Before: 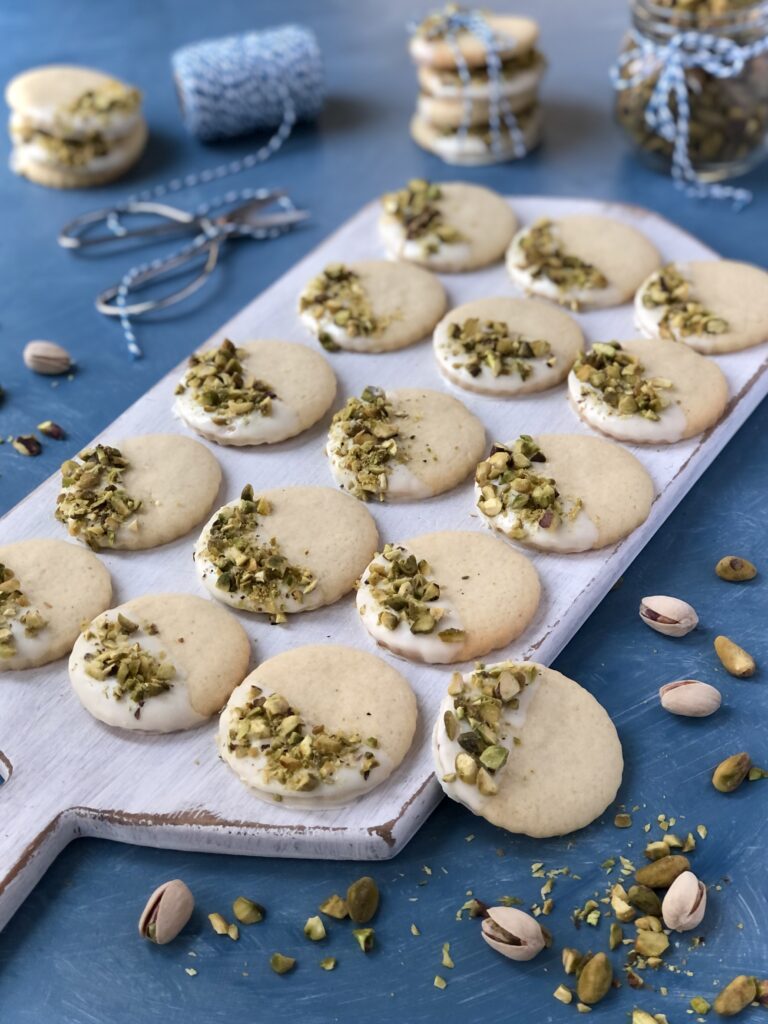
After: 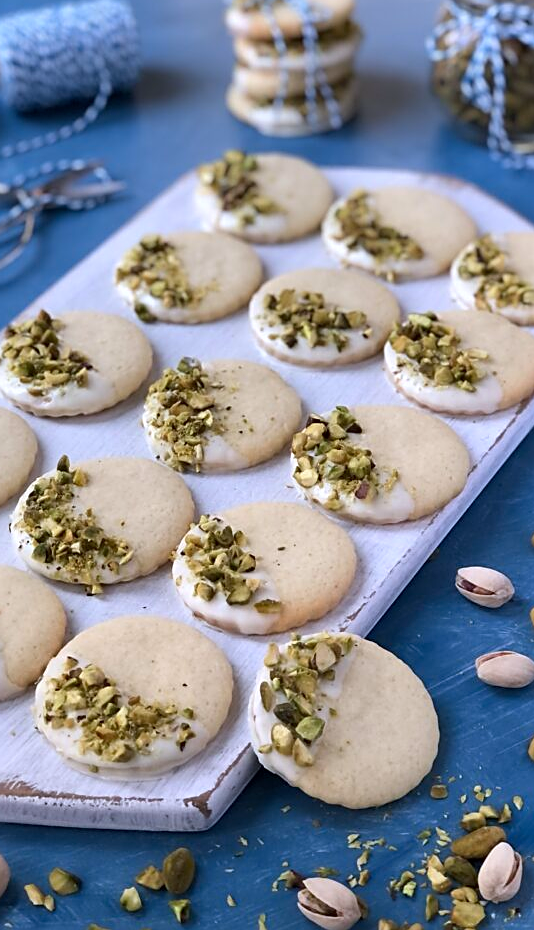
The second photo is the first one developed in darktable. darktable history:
crop and rotate: left 24.034%, top 2.838%, right 6.406%, bottom 6.299%
contrast brightness saturation: saturation 0.18
sharpen: on, module defaults
color calibration: illuminant as shot in camera, x 0.358, y 0.373, temperature 4628.91 K
